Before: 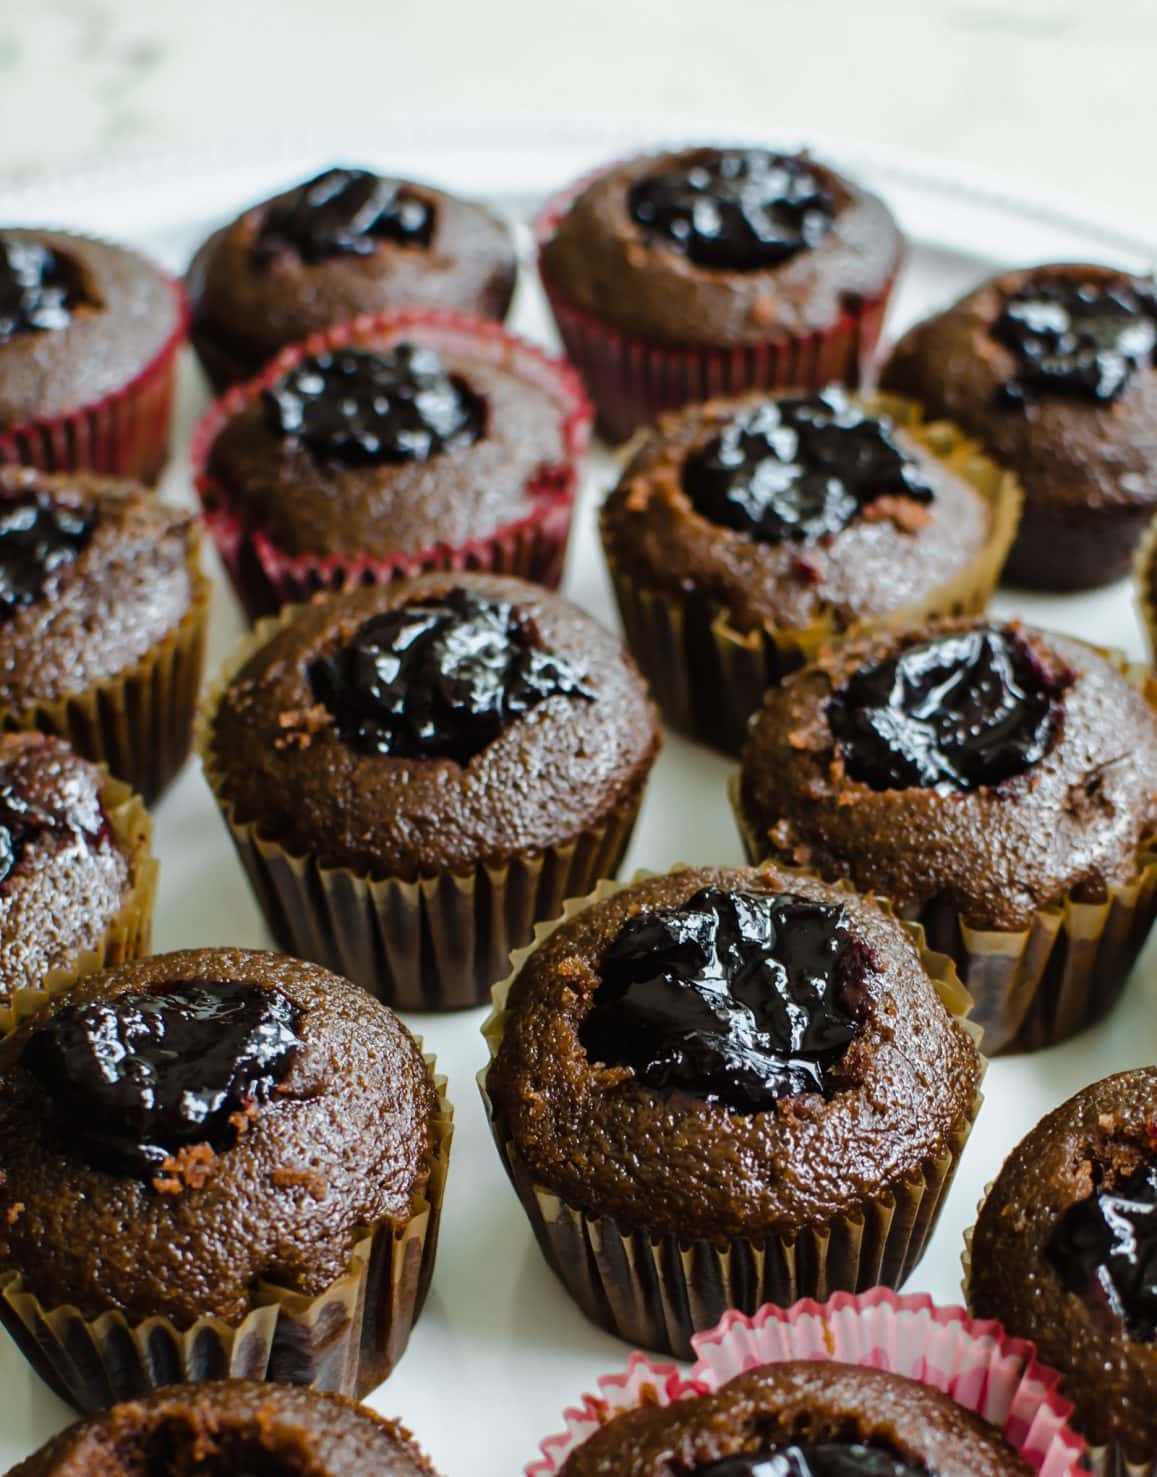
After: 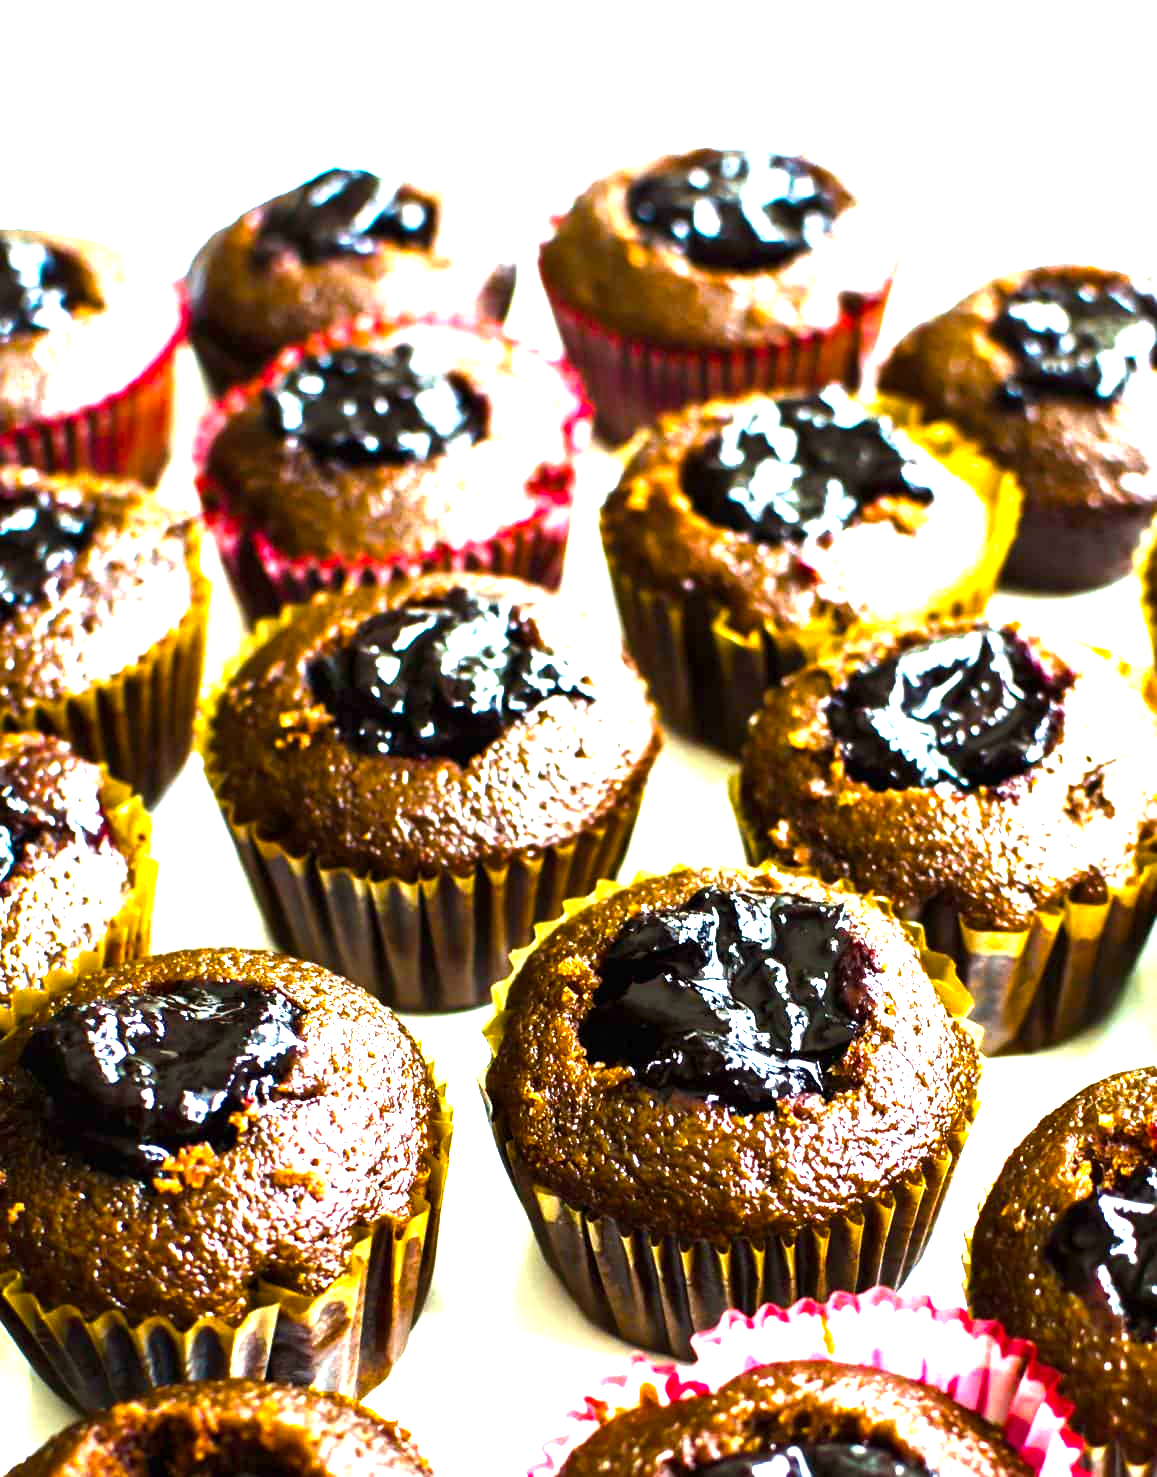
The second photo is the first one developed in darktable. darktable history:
exposure: black level correction 0.001, compensate highlight preservation false
color balance rgb: perceptual saturation grading › global saturation 25%, perceptual brilliance grading › global brilliance 35%, perceptual brilliance grading › highlights 50%, perceptual brilliance grading › mid-tones 60%, perceptual brilliance grading › shadows 35%, global vibrance 20%
